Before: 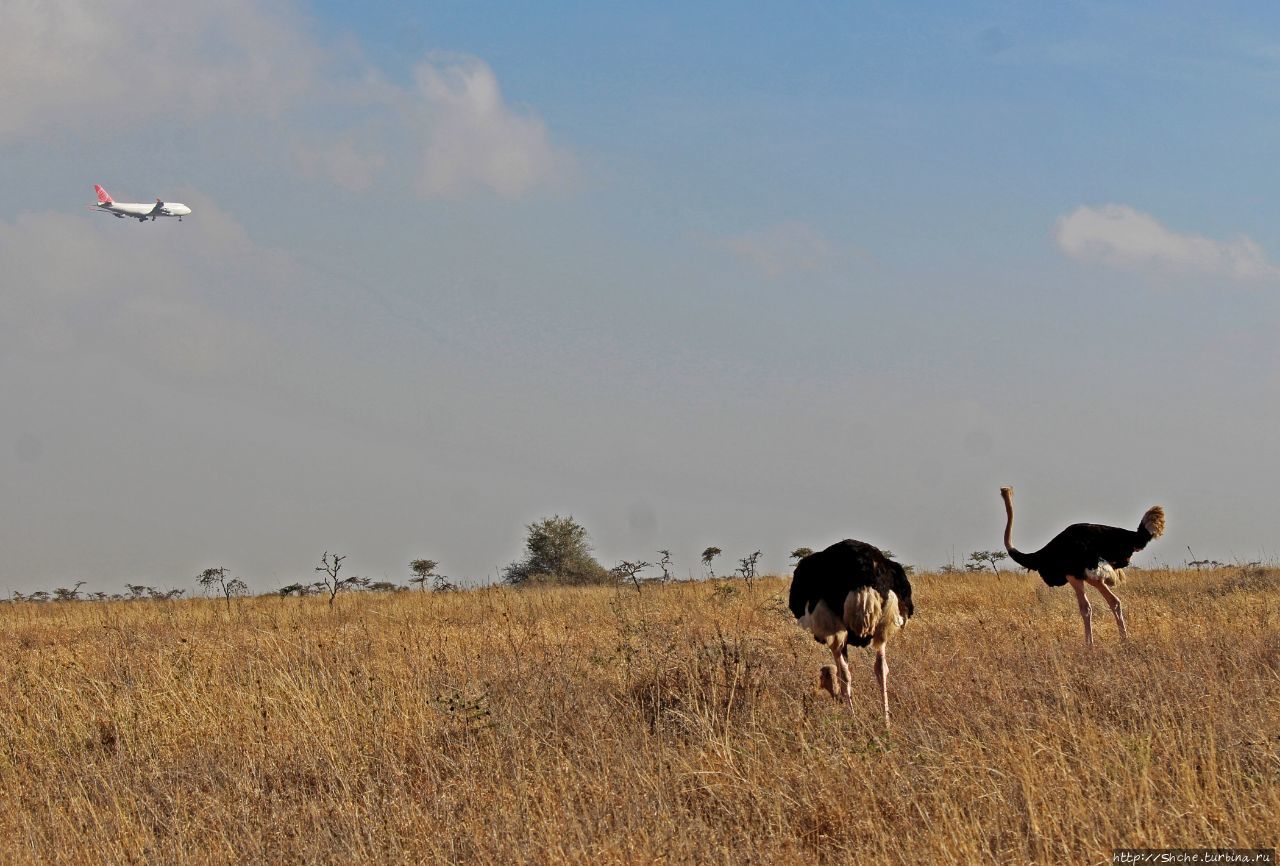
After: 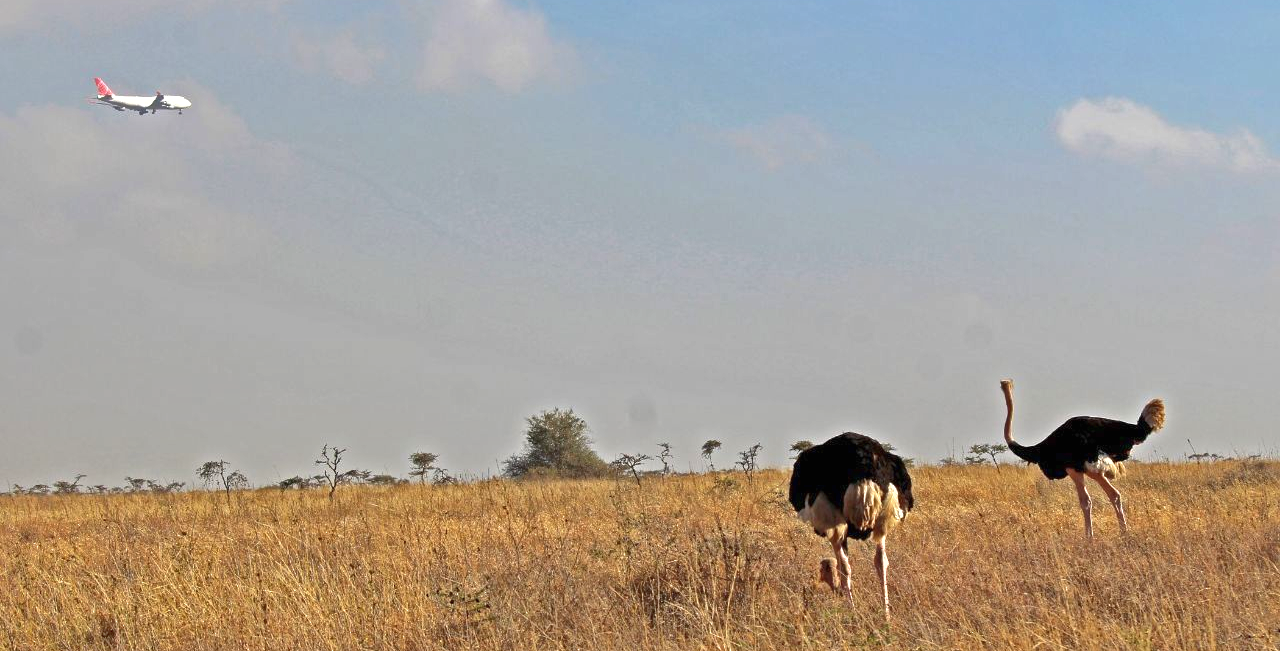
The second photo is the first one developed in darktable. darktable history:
exposure: black level correction 0, exposure 0.695 EV, compensate highlight preservation false
crop and rotate: top 12.443%, bottom 12.363%
shadows and highlights: on, module defaults
